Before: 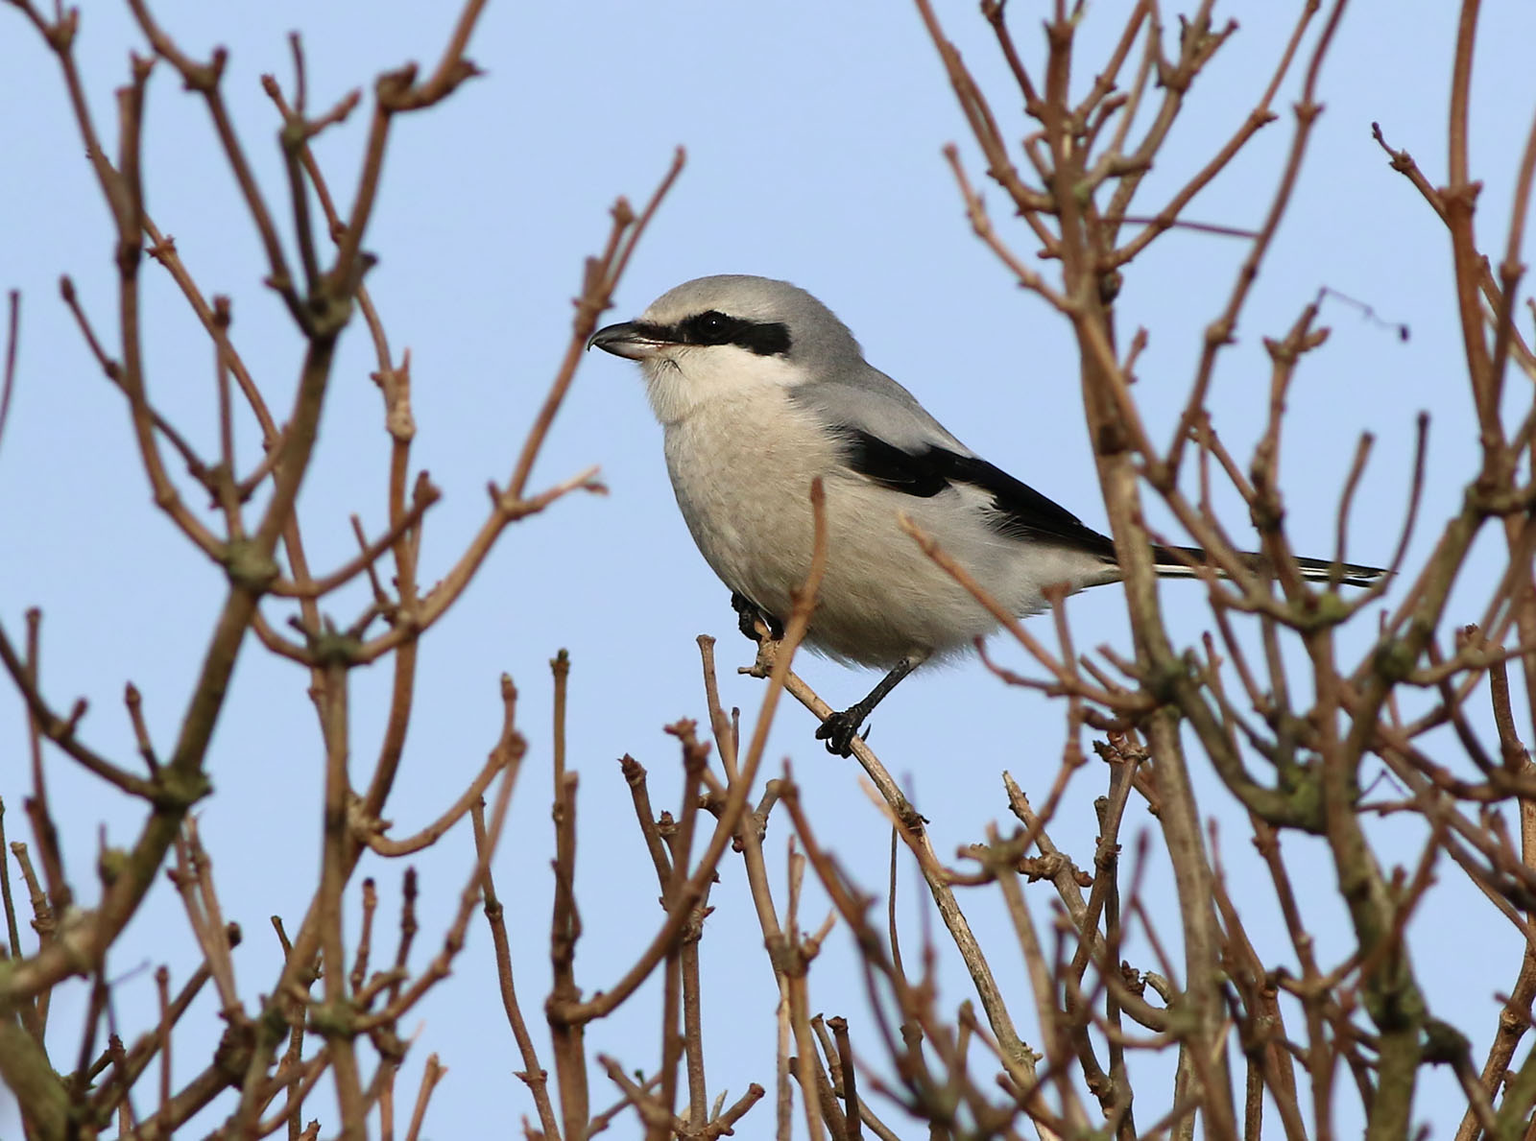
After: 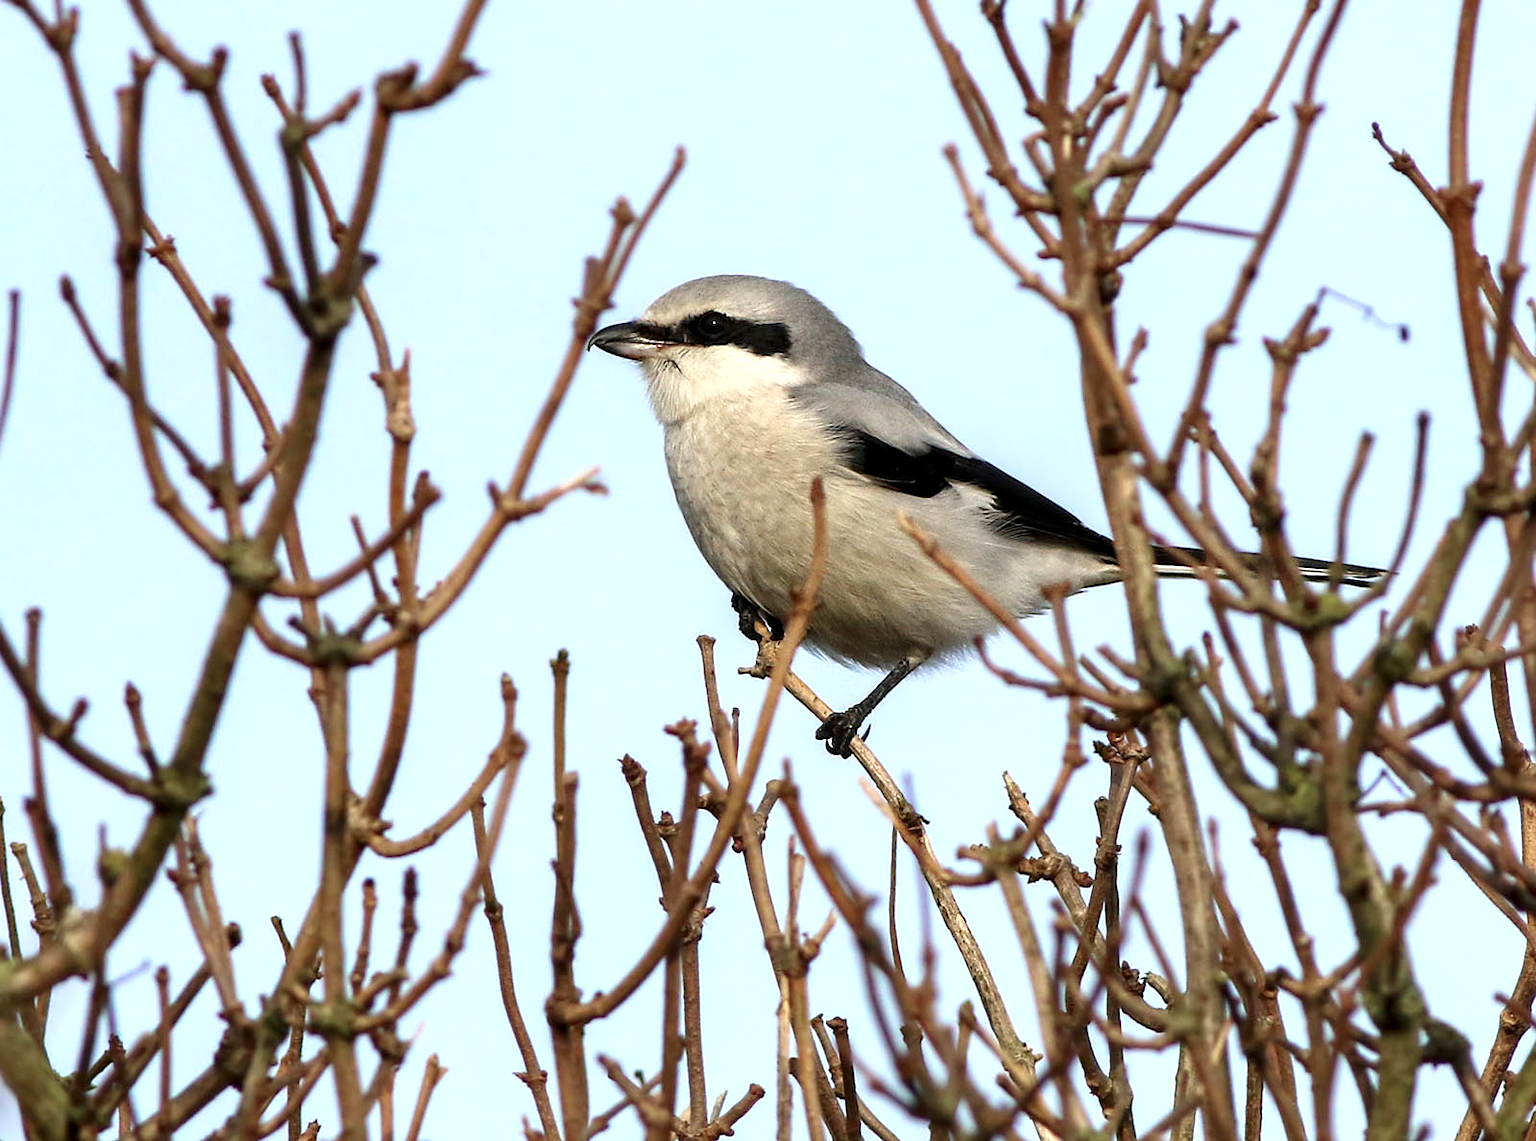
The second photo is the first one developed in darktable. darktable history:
local contrast: highlights 29%, shadows 74%, midtone range 0.748
exposure: exposure 0.641 EV, compensate highlight preservation false
